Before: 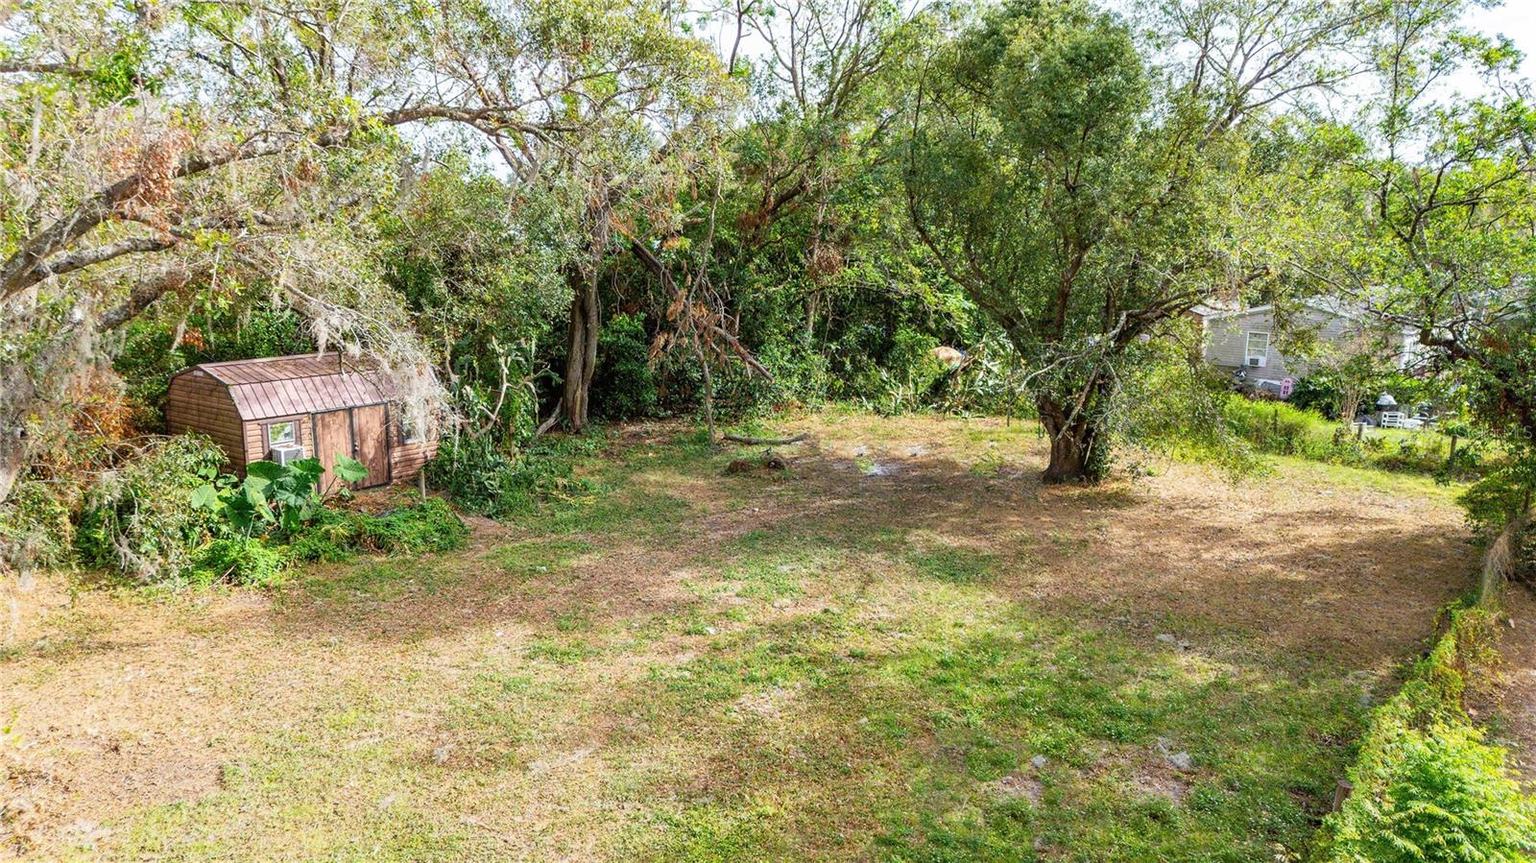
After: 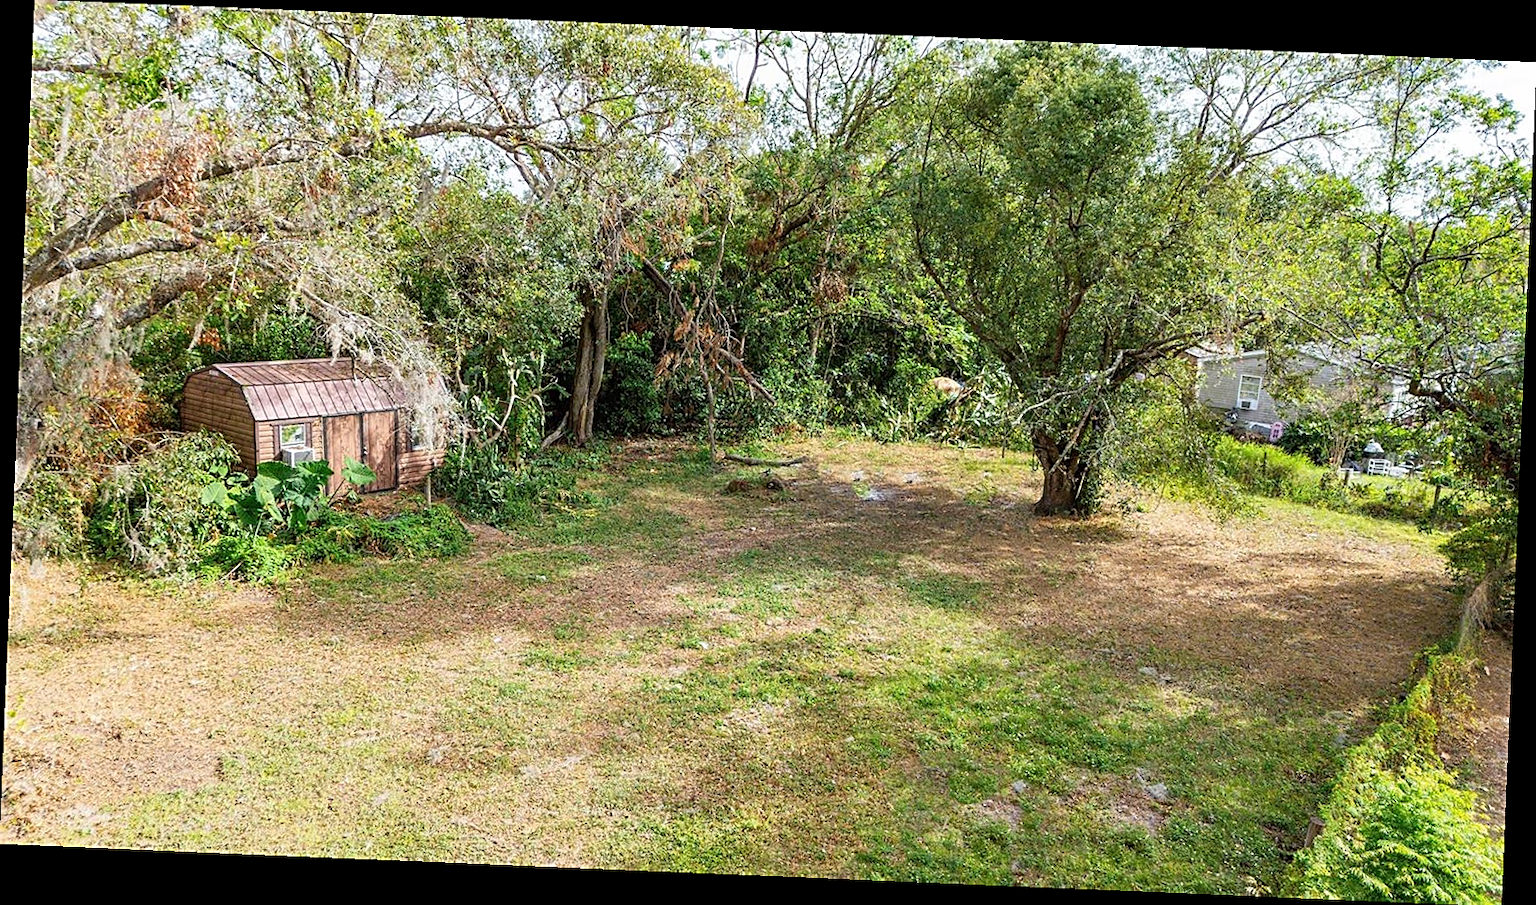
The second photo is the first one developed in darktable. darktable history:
sharpen: on, module defaults
crop and rotate: angle -2.39°
